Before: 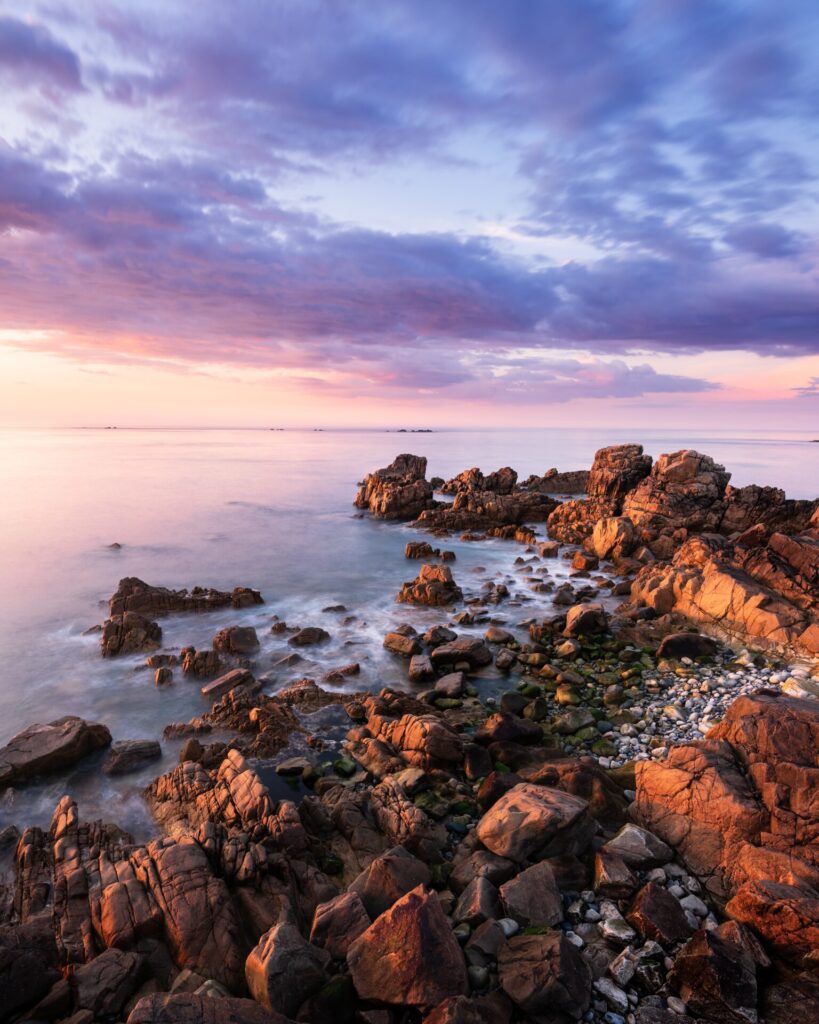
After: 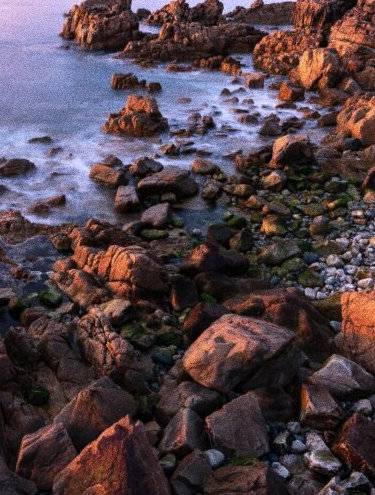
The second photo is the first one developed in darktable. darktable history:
crop: left 35.976%, top 45.819%, right 18.162%, bottom 5.807%
white balance: red 0.967, blue 1.119, emerald 0.756
grain: coarseness 0.09 ISO, strength 40%
